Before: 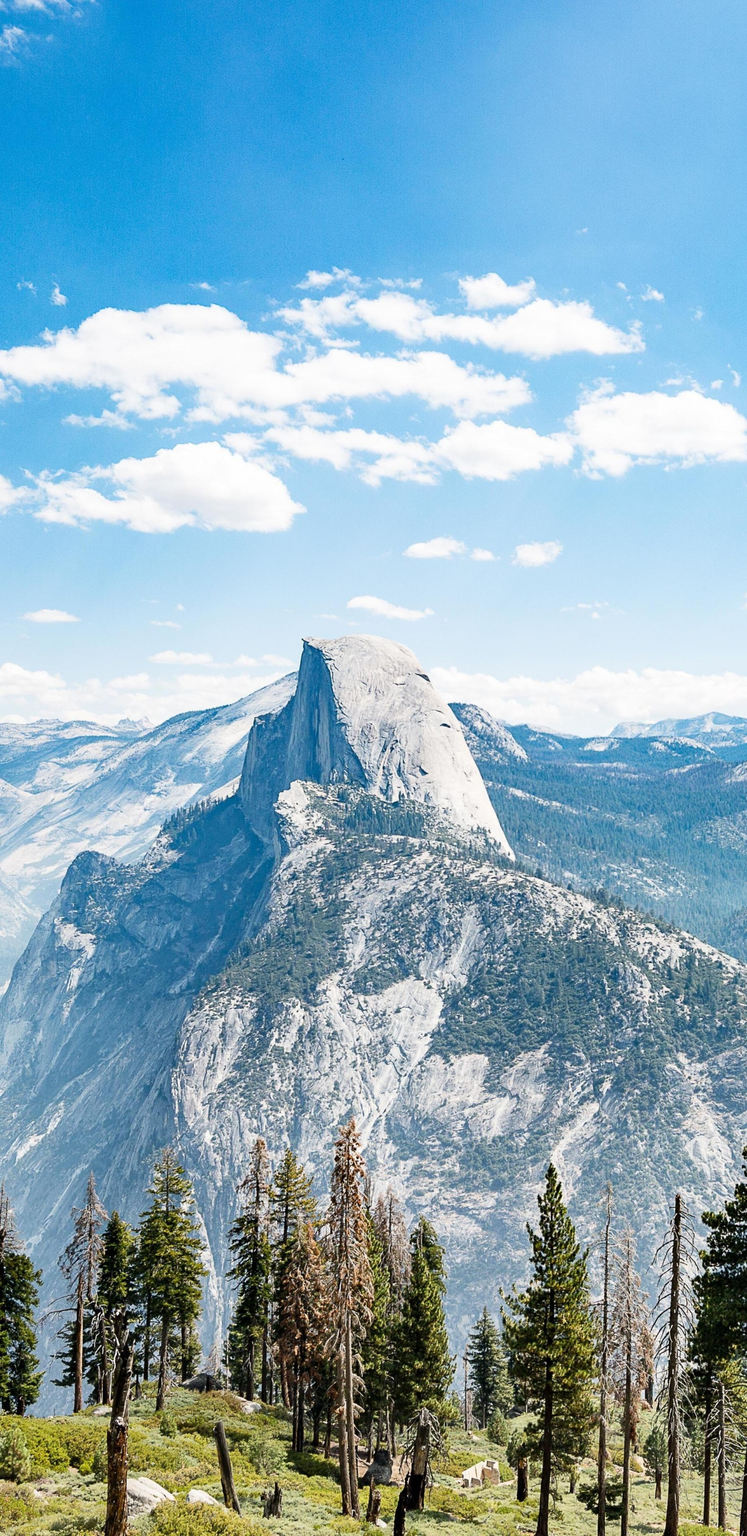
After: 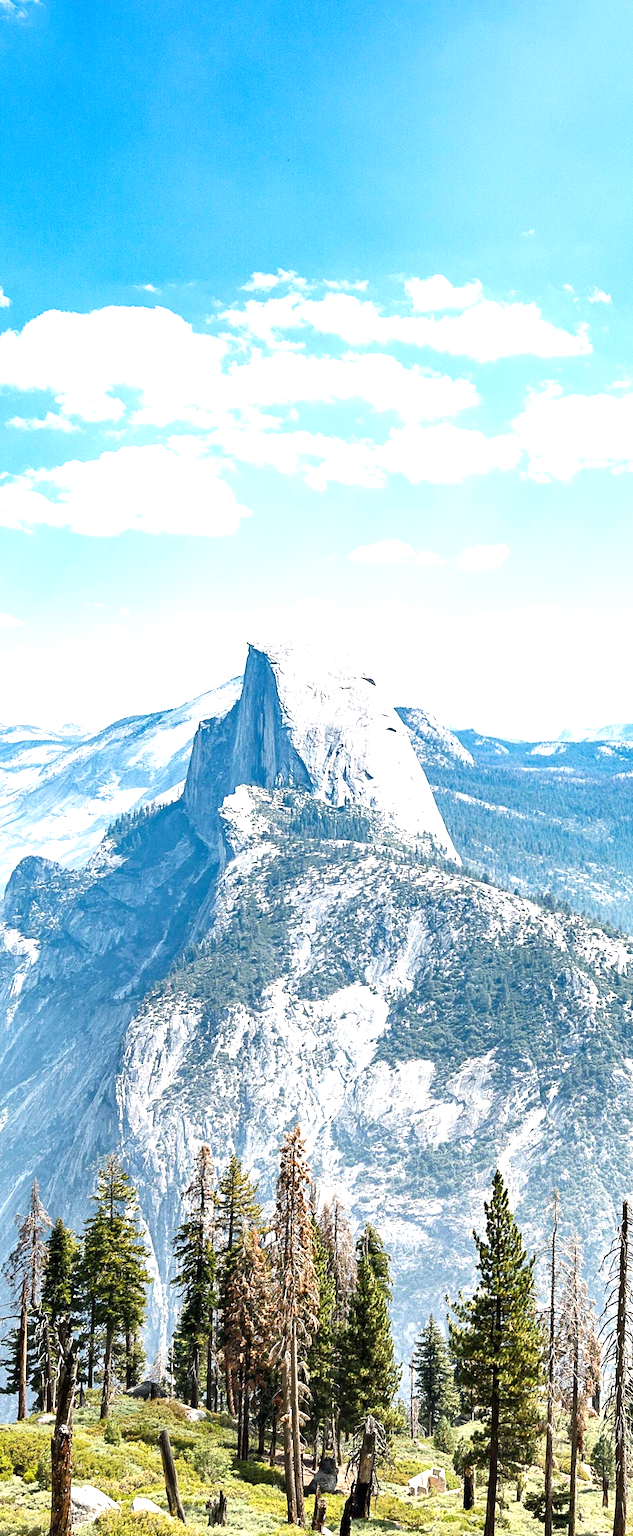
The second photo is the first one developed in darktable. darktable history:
crop: left 7.598%, right 7.873%
exposure: black level correction 0, exposure 0.7 EV, compensate exposure bias true, compensate highlight preservation false
